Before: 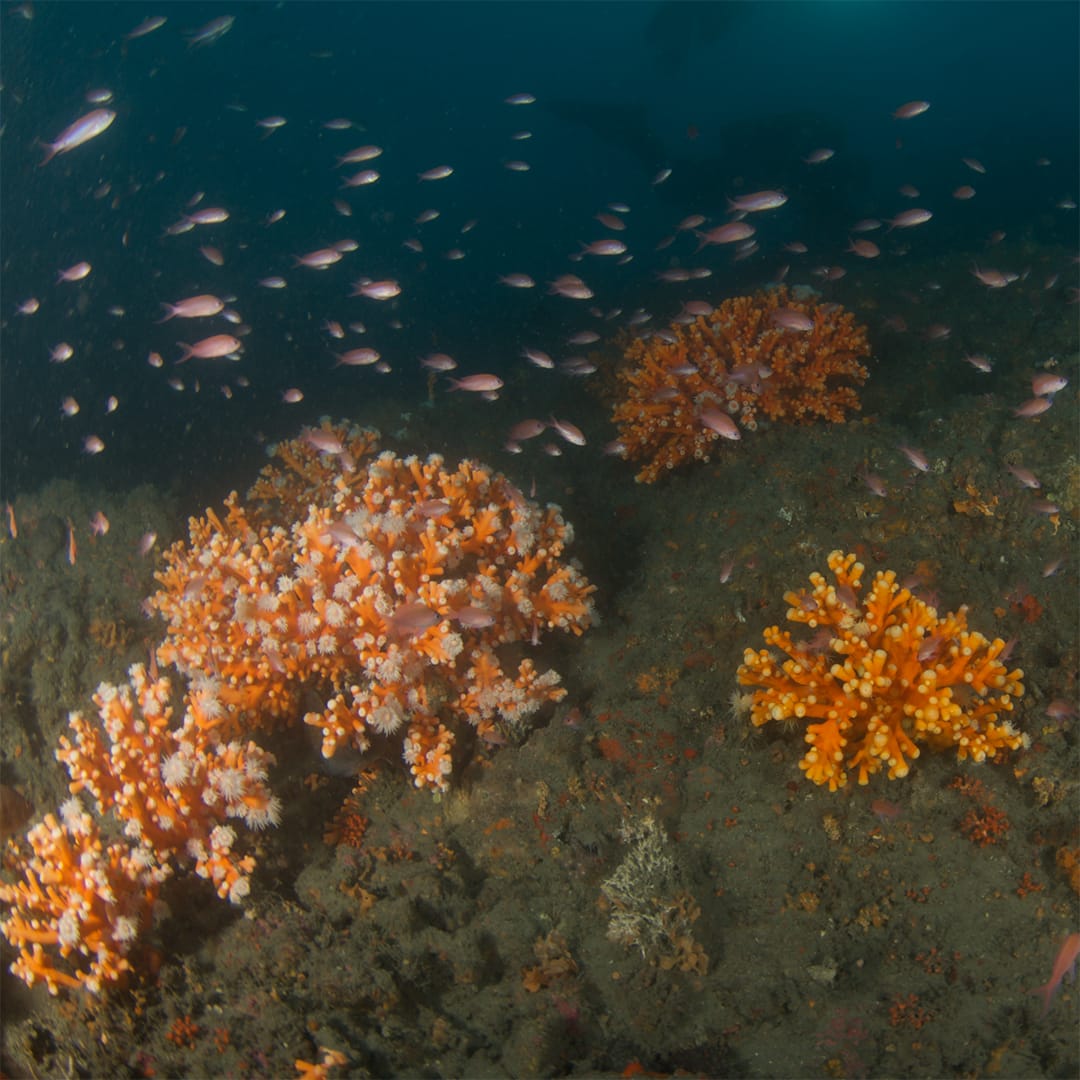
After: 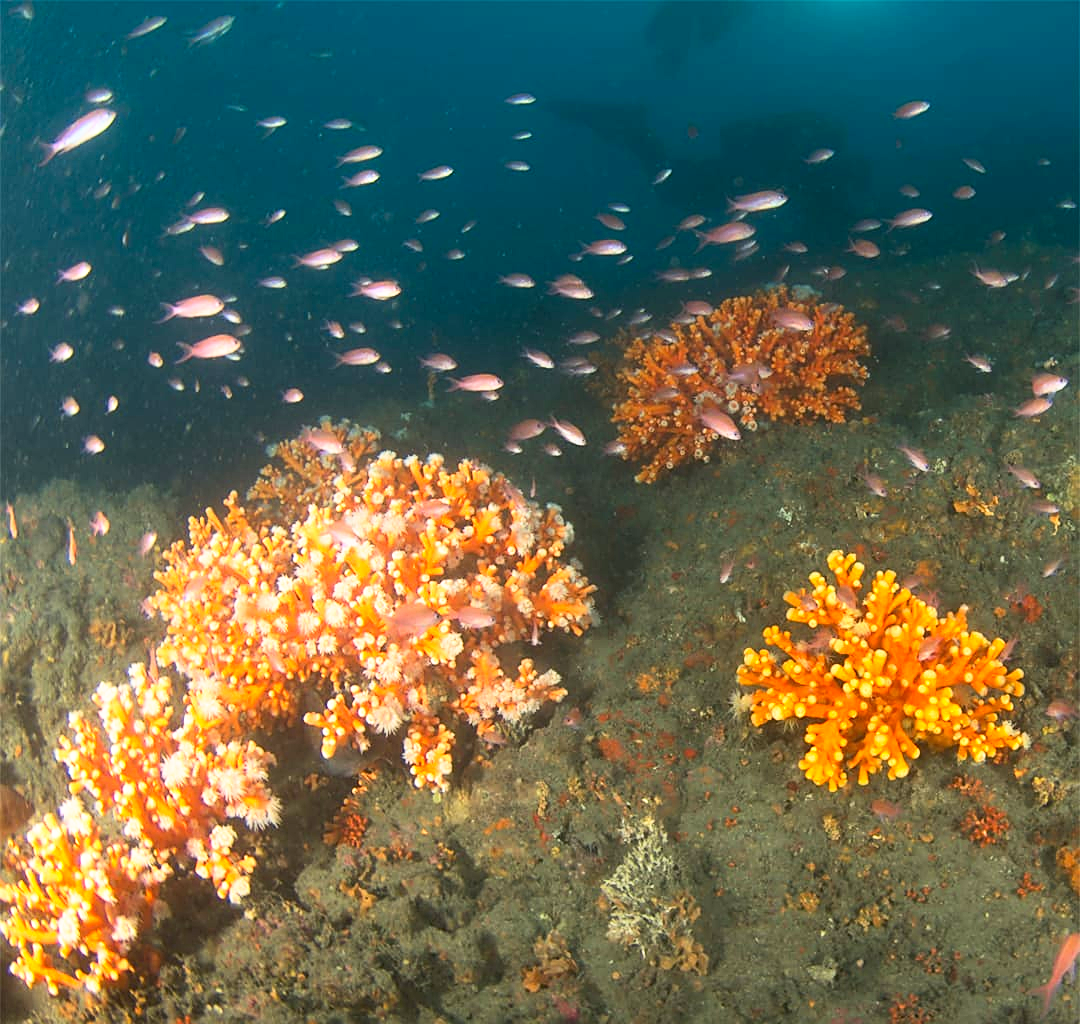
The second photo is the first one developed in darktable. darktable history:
crop and rotate: top 0%, bottom 5.097%
base curve: curves: ch0 [(0, 0) (0.495, 0.917) (1, 1)], preserve colors none
sharpen: on, module defaults
contrast brightness saturation: contrast 0.2, brightness 0.16, saturation 0.22
